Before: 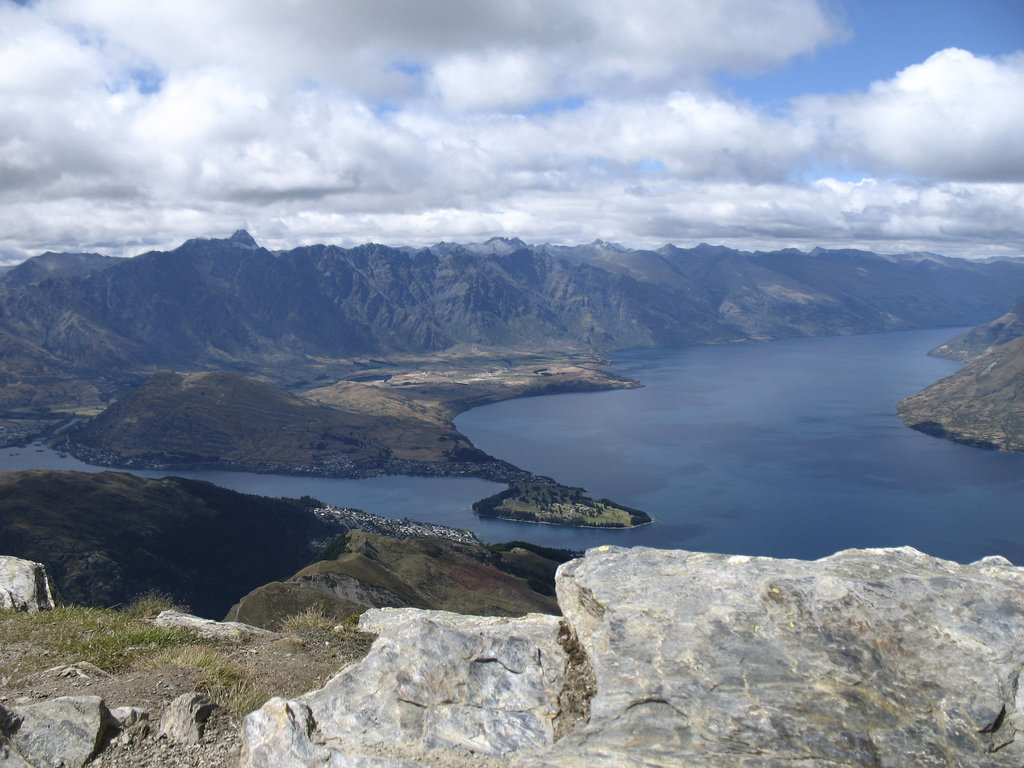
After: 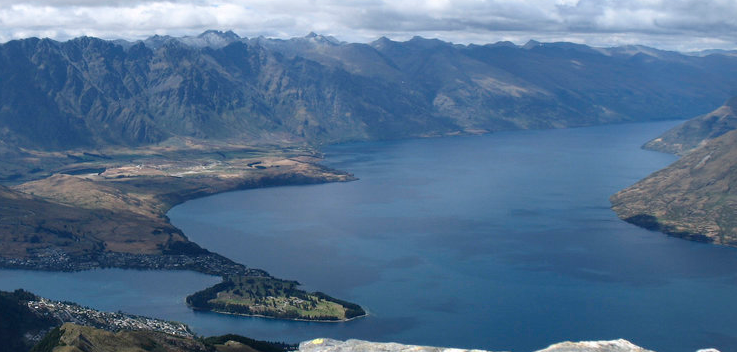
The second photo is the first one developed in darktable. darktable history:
crop and rotate: left 27.938%, top 27.046%, bottom 27.046%
white balance: emerald 1
